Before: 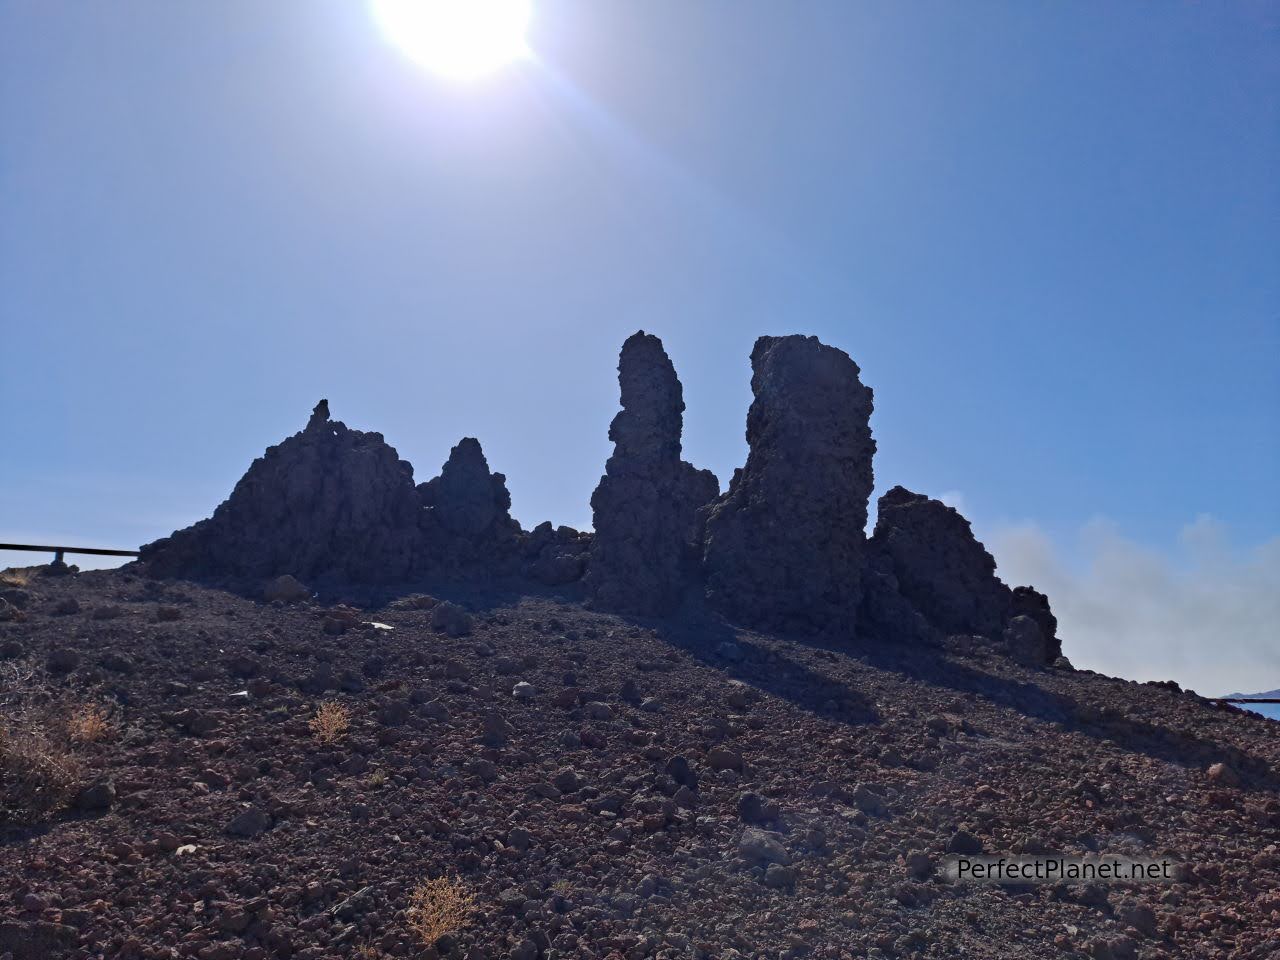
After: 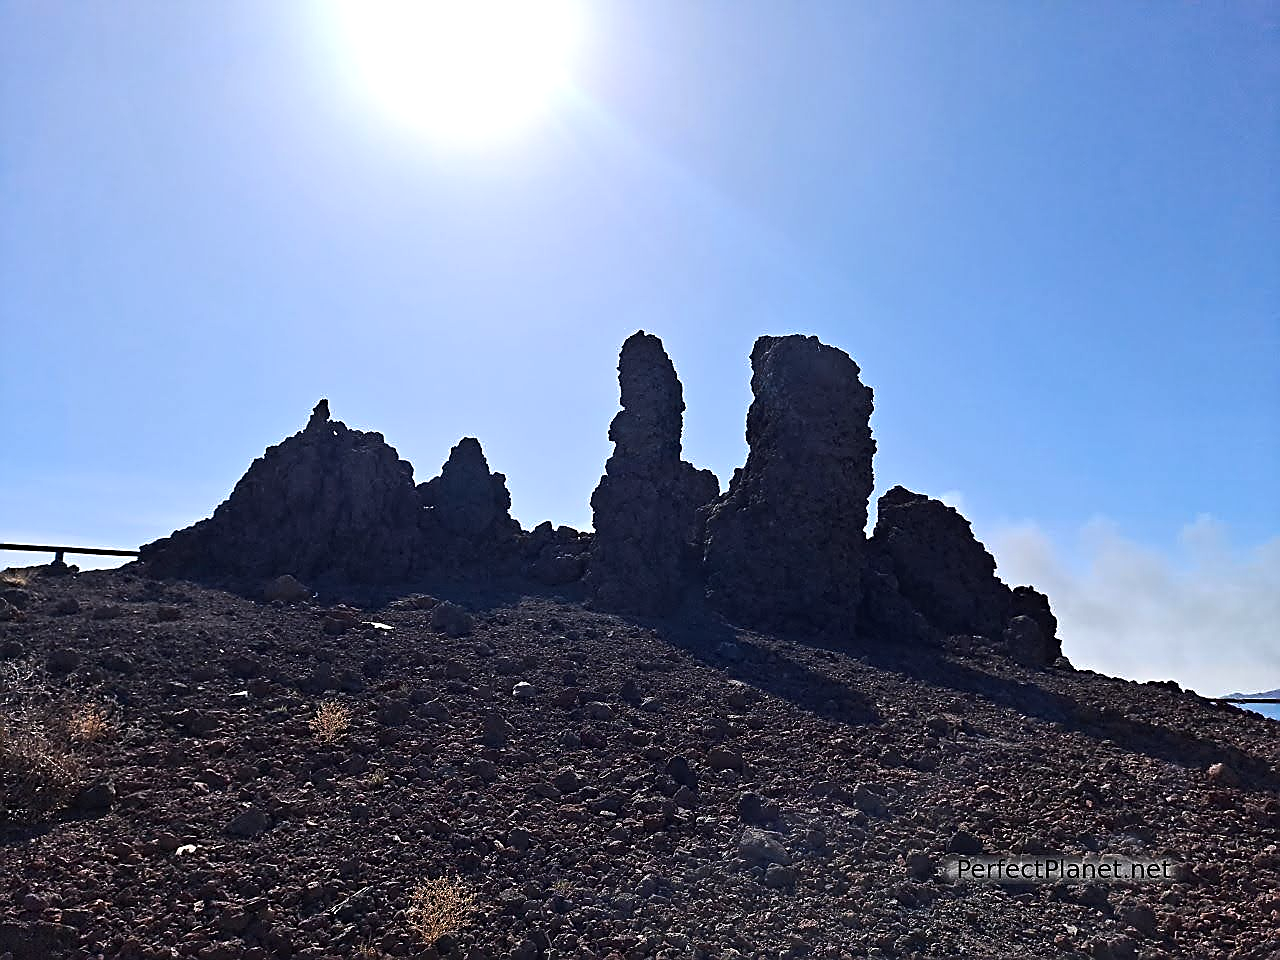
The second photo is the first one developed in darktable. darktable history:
sharpen: radius 1.4, amount 1.25, threshold 0.7
tone equalizer: -8 EV -0.75 EV, -7 EV -0.7 EV, -6 EV -0.6 EV, -5 EV -0.4 EV, -3 EV 0.4 EV, -2 EV 0.6 EV, -1 EV 0.7 EV, +0 EV 0.75 EV, edges refinement/feathering 500, mask exposure compensation -1.57 EV, preserve details no
